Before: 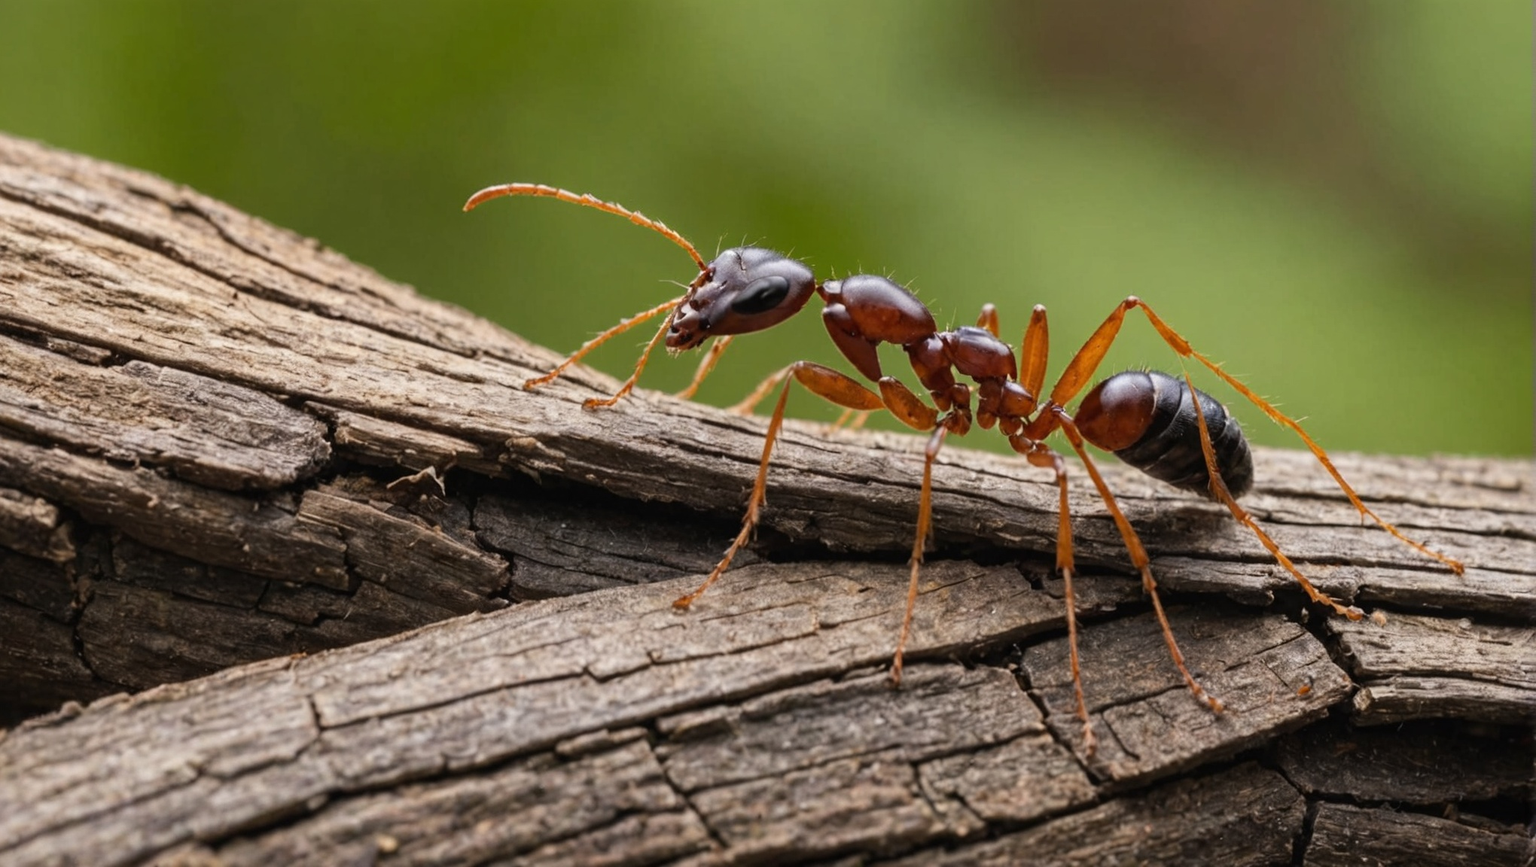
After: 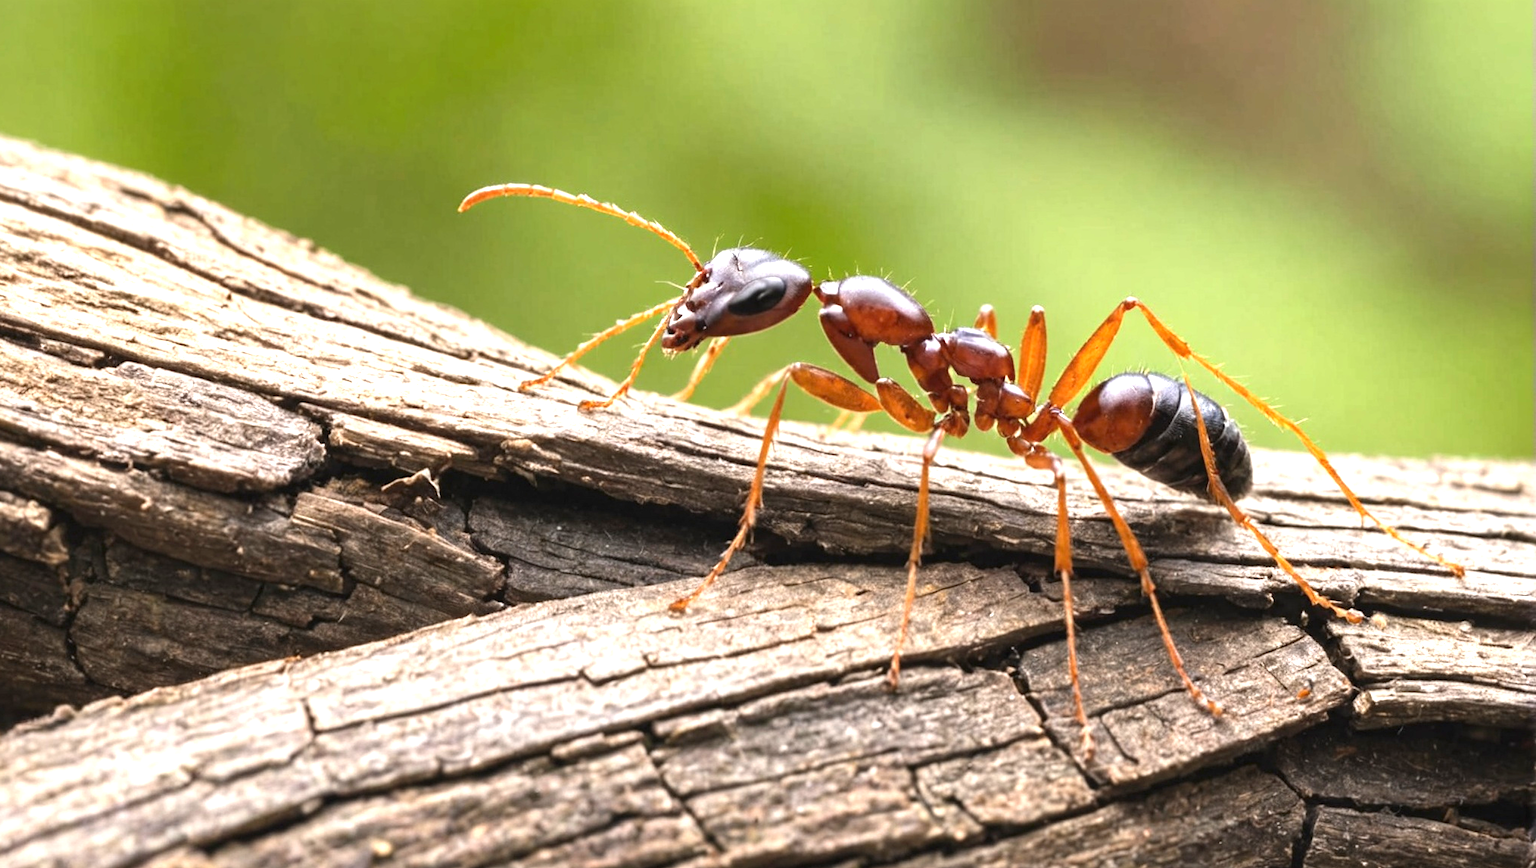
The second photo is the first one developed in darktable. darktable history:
exposure: black level correction 0, exposure 1.344 EV, compensate exposure bias true, compensate highlight preservation false
crop and rotate: left 0.536%, top 0.157%, bottom 0.257%
